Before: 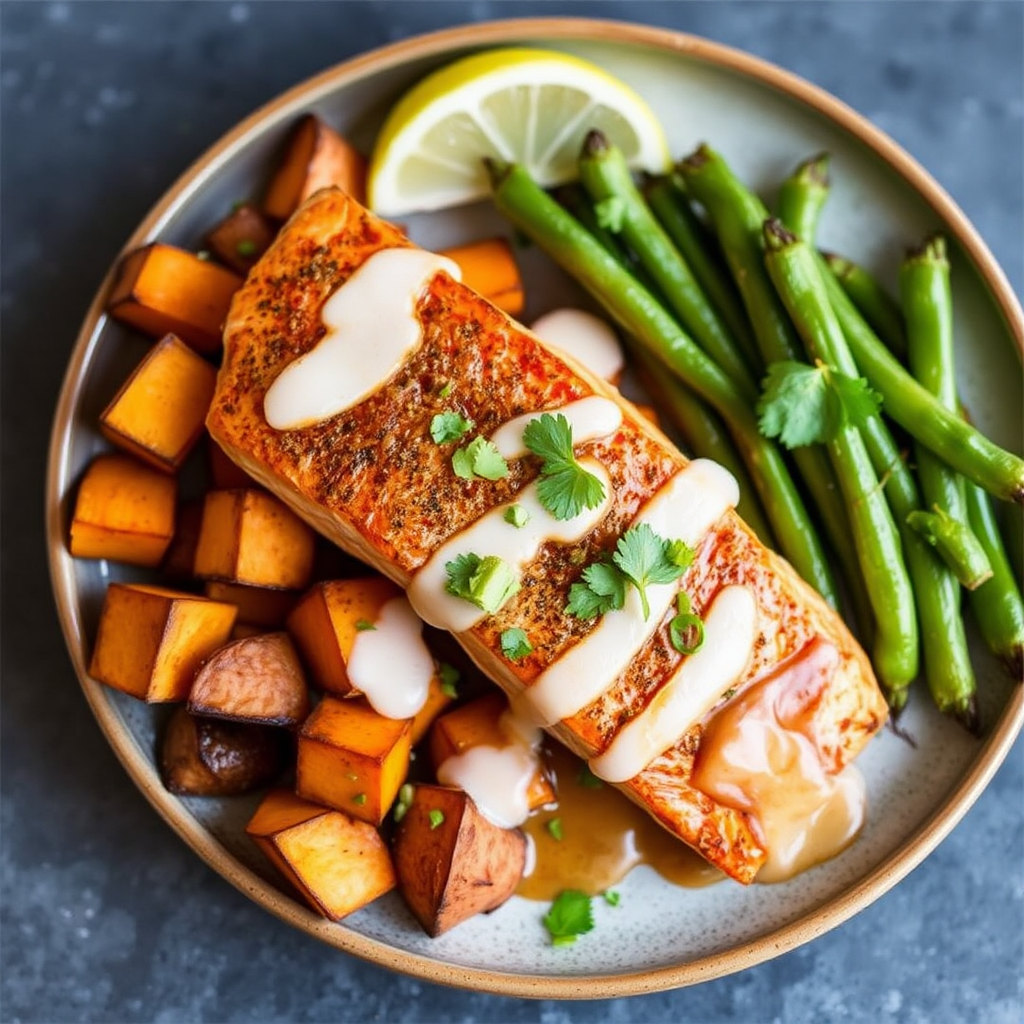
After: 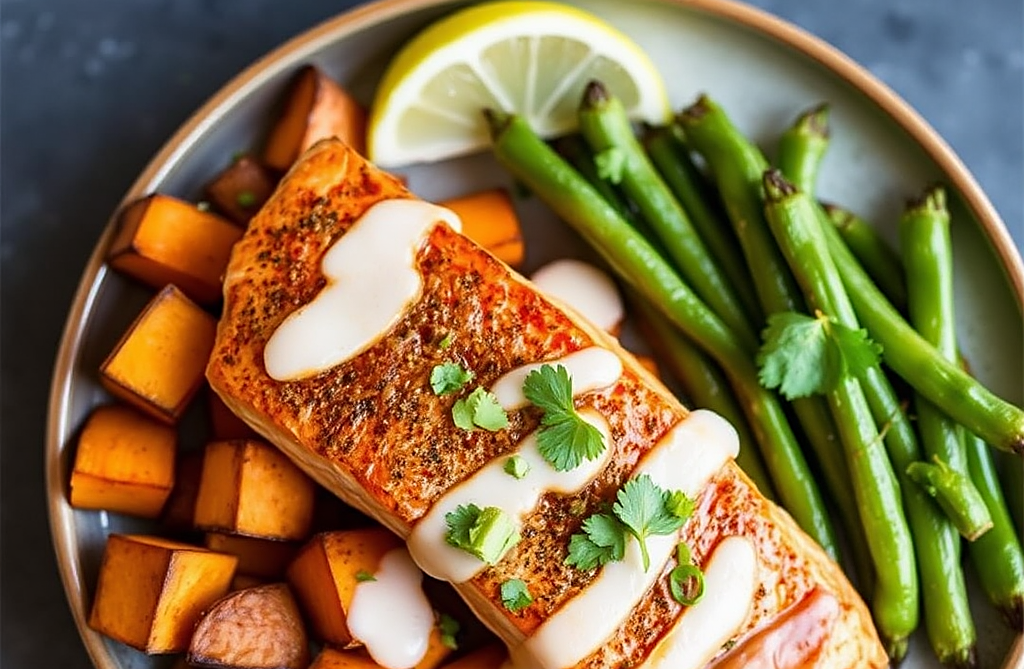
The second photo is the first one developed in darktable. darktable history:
sharpen: on, module defaults
crop and rotate: top 4.813%, bottom 29.763%
